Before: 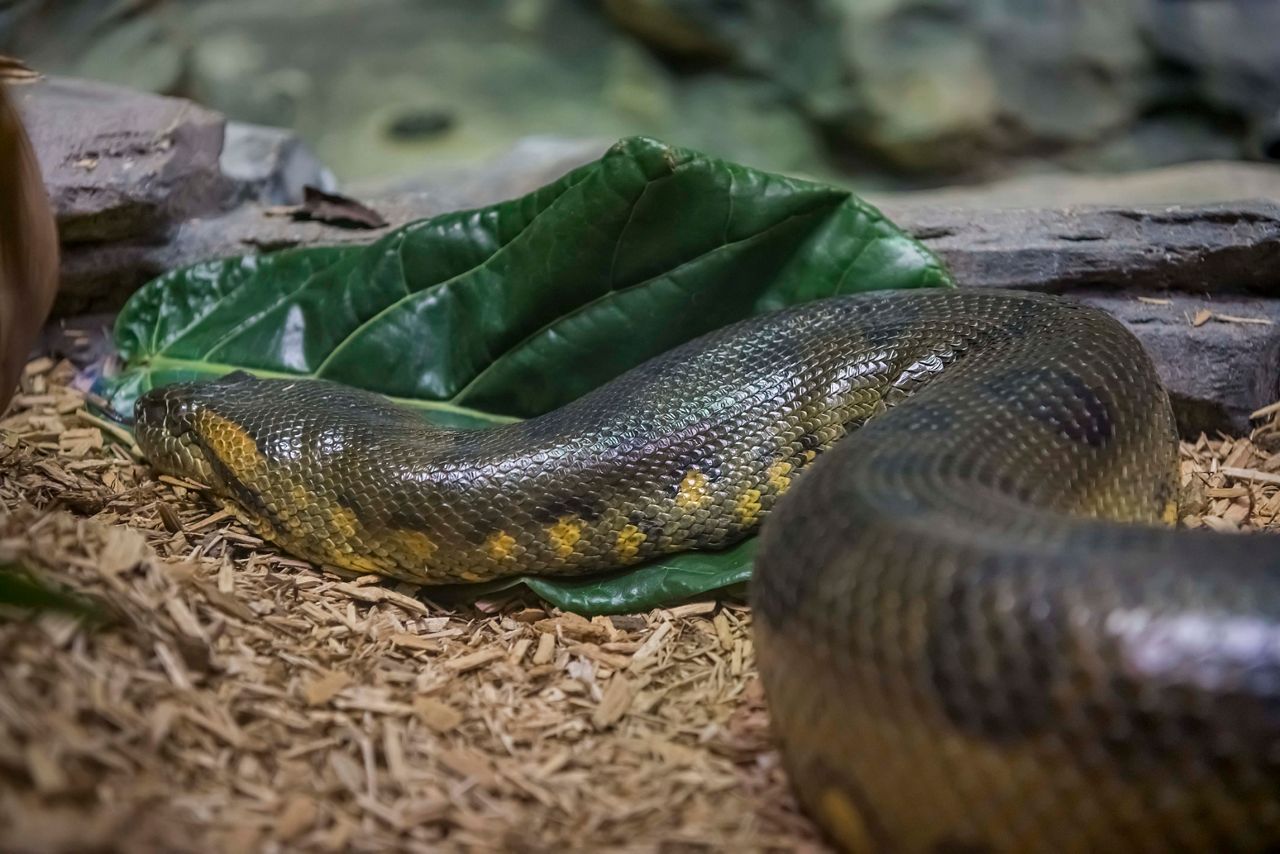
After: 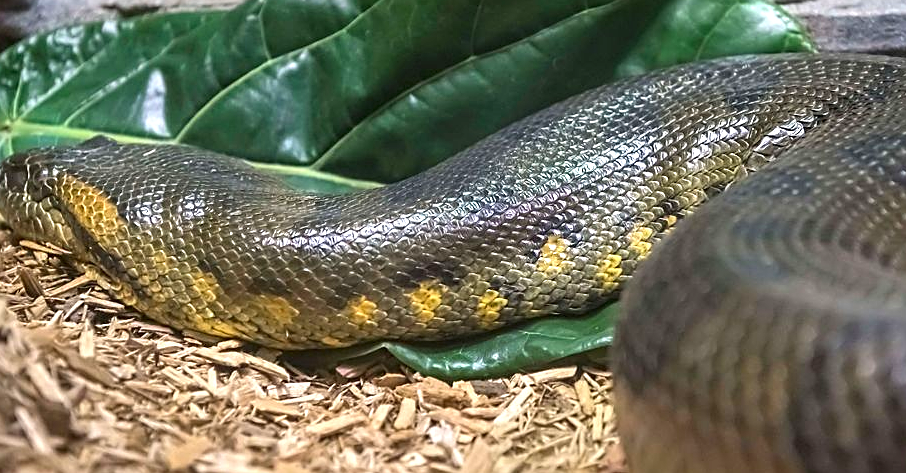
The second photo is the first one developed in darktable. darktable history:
exposure: black level correction 0, exposure 1.001 EV, compensate exposure bias true, compensate highlight preservation false
crop: left 10.886%, top 27.546%, right 18.306%, bottom 17.041%
sharpen: on, module defaults
